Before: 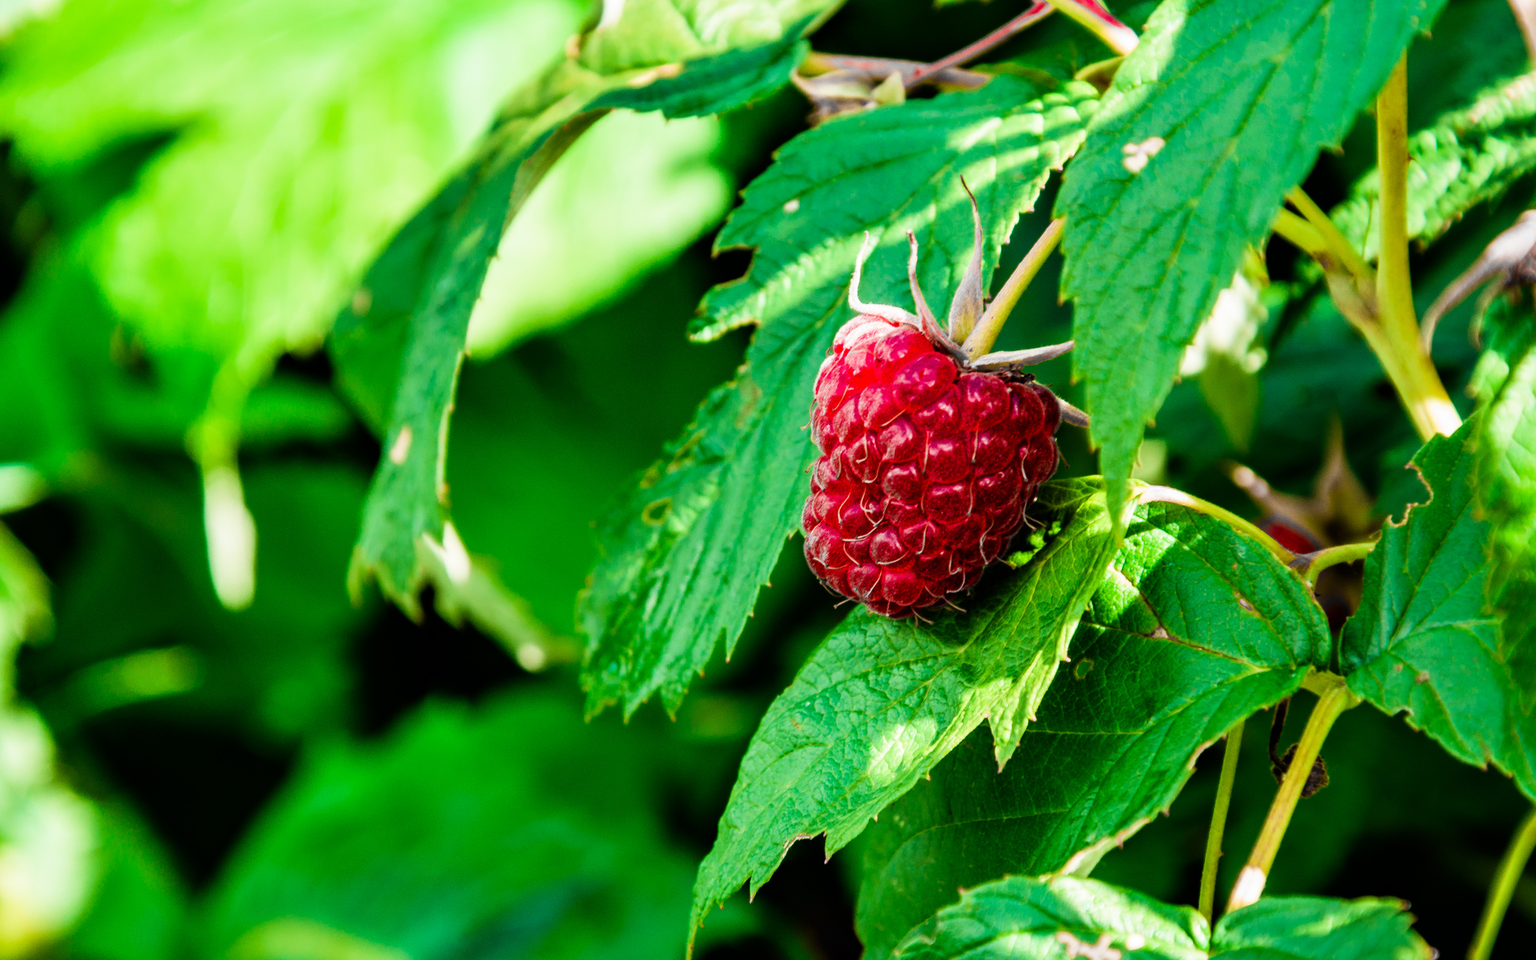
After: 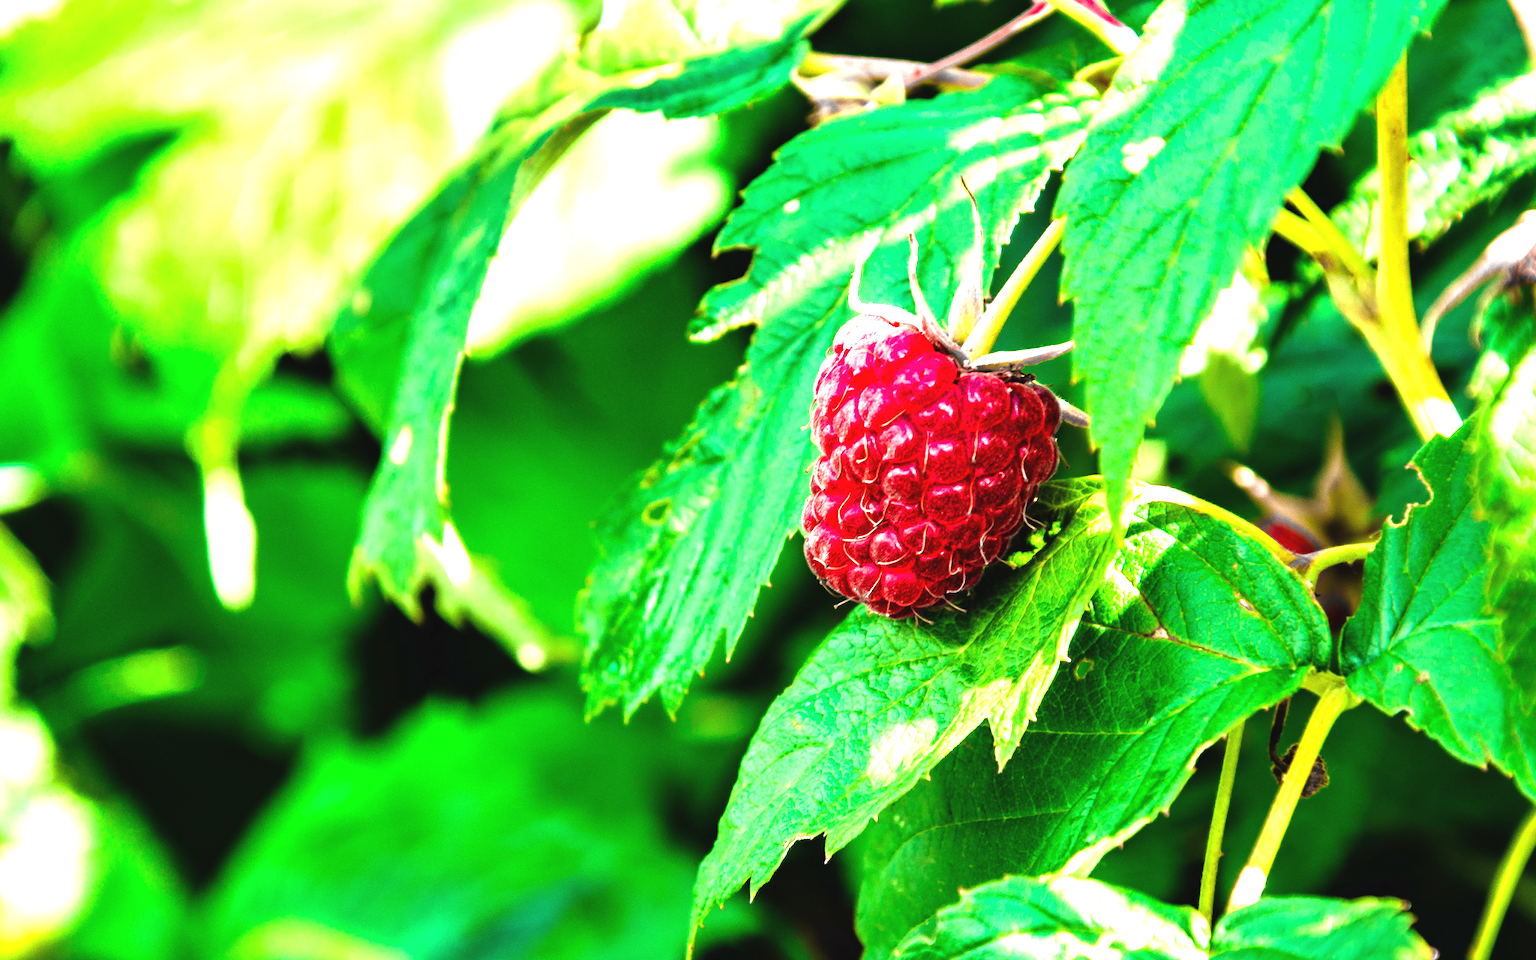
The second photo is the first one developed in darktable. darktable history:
color zones: curves: ch0 [(0.25, 0.5) (0.423, 0.5) (0.443, 0.5) (0.521, 0.756) (0.568, 0.5) (0.576, 0.5) (0.75, 0.5)]; ch1 [(0.25, 0.5) (0.423, 0.5) (0.443, 0.5) (0.539, 0.873) (0.624, 0.565) (0.631, 0.5) (0.75, 0.5)]
exposure: black level correction -0.002, exposure 1.327 EV, compensate exposure bias true, compensate highlight preservation false
